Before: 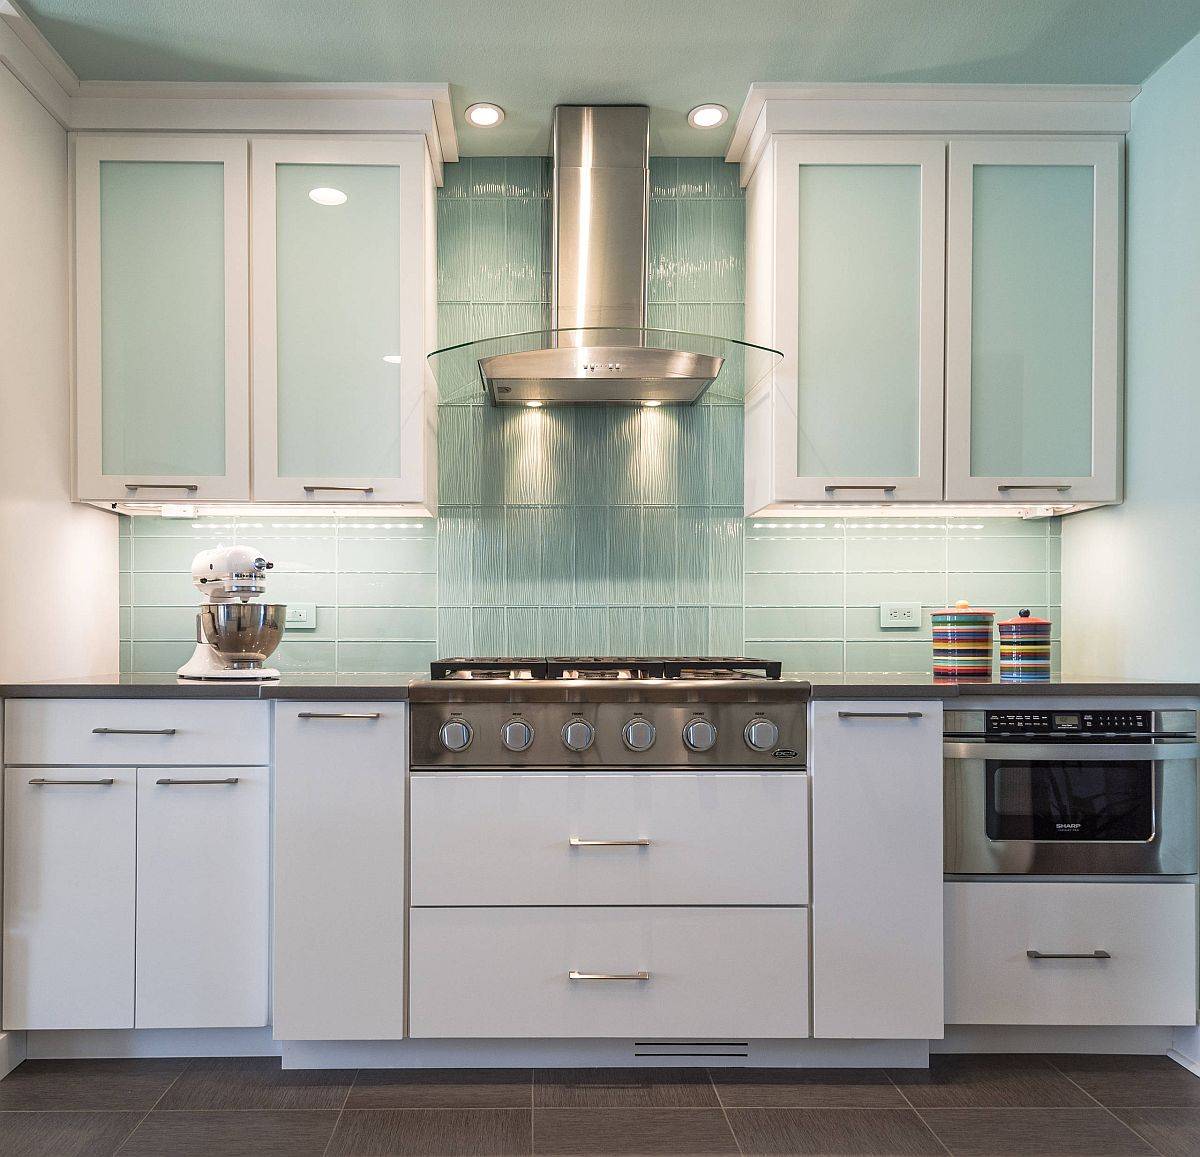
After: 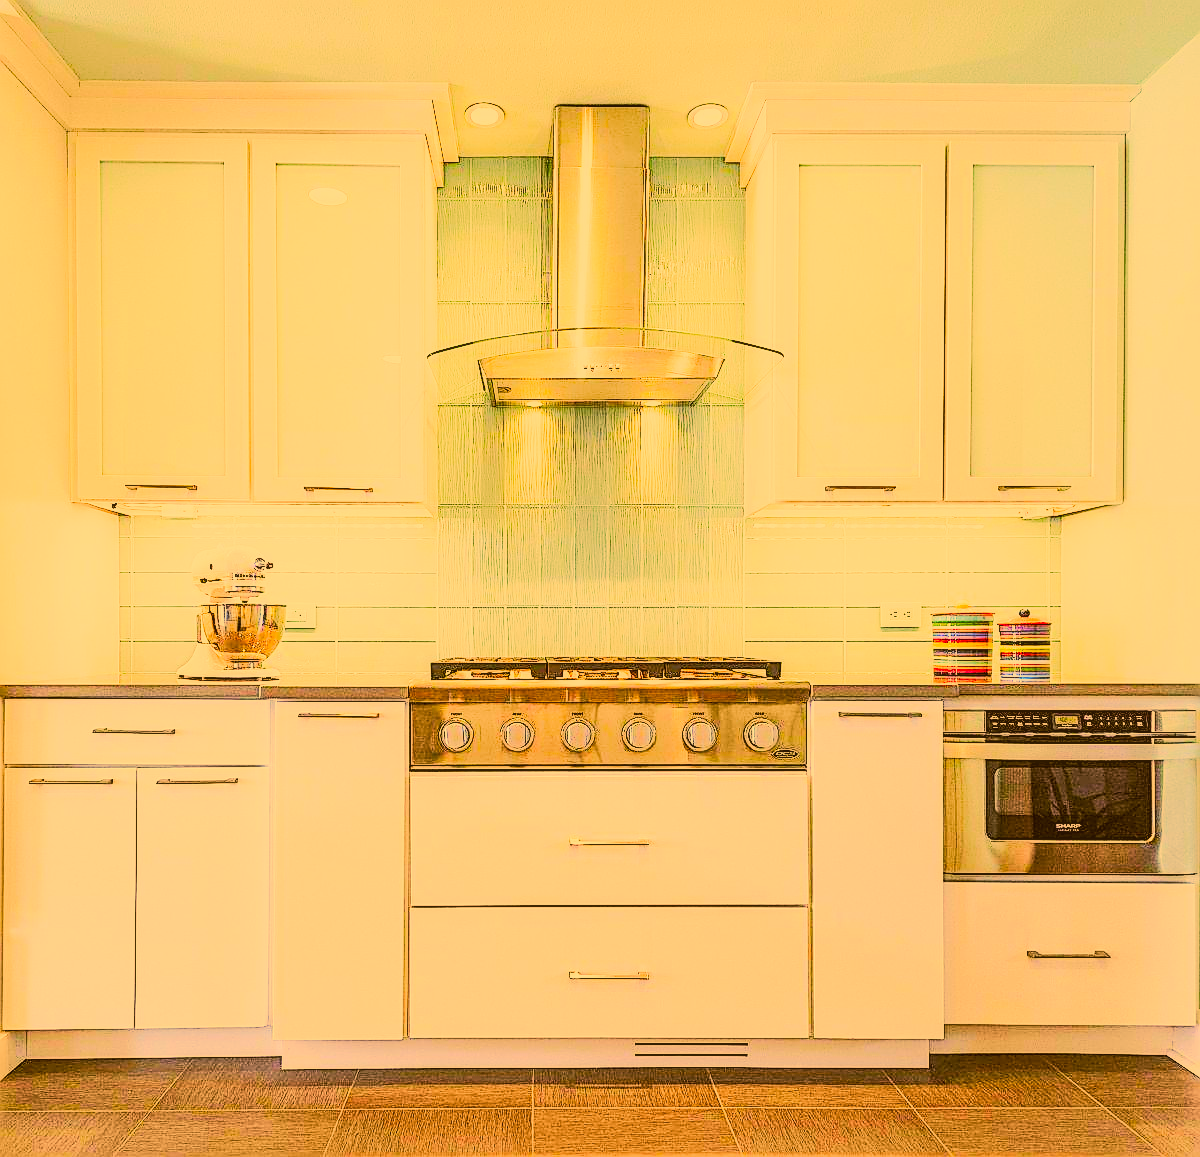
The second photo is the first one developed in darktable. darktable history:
exposure: exposure -0.153 EV, compensate exposure bias true, compensate highlight preservation false
local contrast: on, module defaults
color correction: highlights a* 11.18, highlights b* 29.8, shadows a* 2.8, shadows b* 17.15, saturation 1.75
base curve: curves: ch0 [(0, 0.007) (0.028, 0.063) (0.121, 0.311) (0.46, 0.743) (0.859, 0.957) (1, 1)], preserve colors none
tone curve: curves: ch0 [(0, 0.017) (0.091, 0.046) (0.298, 0.287) (0.439, 0.482) (0.64, 0.729) (0.785, 0.817) (0.995, 0.917)]; ch1 [(0, 0) (0.384, 0.365) (0.463, 0.447) (0.486, 0.474) (0.503, 0.497) (0.526, 0.52) (0.555, 0.564) (0.578, 0.595) (0.638, 0.644) (0.766, 0.773) (1, 1)]; ch2 [(0, 0) (0.374, 0.344) (0.449, 0.434) (0.501, 0.501) (0.528, 0.519) (0.569, 0.589) (0.61, 0.646) (0.666, 0.688) (1, 1)], color space Lab, linked channels, preserve colors none
contrast brightness saturation: brightness 0.151
sharpen: amount 0.736
